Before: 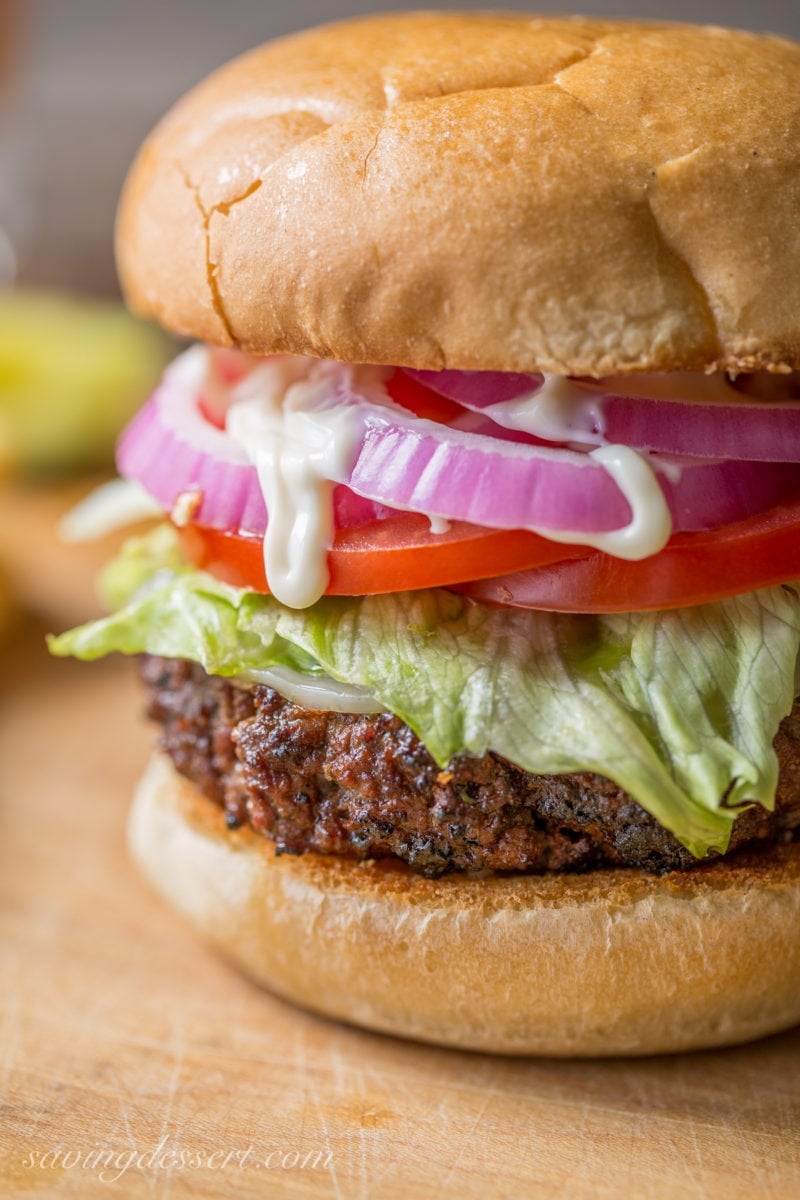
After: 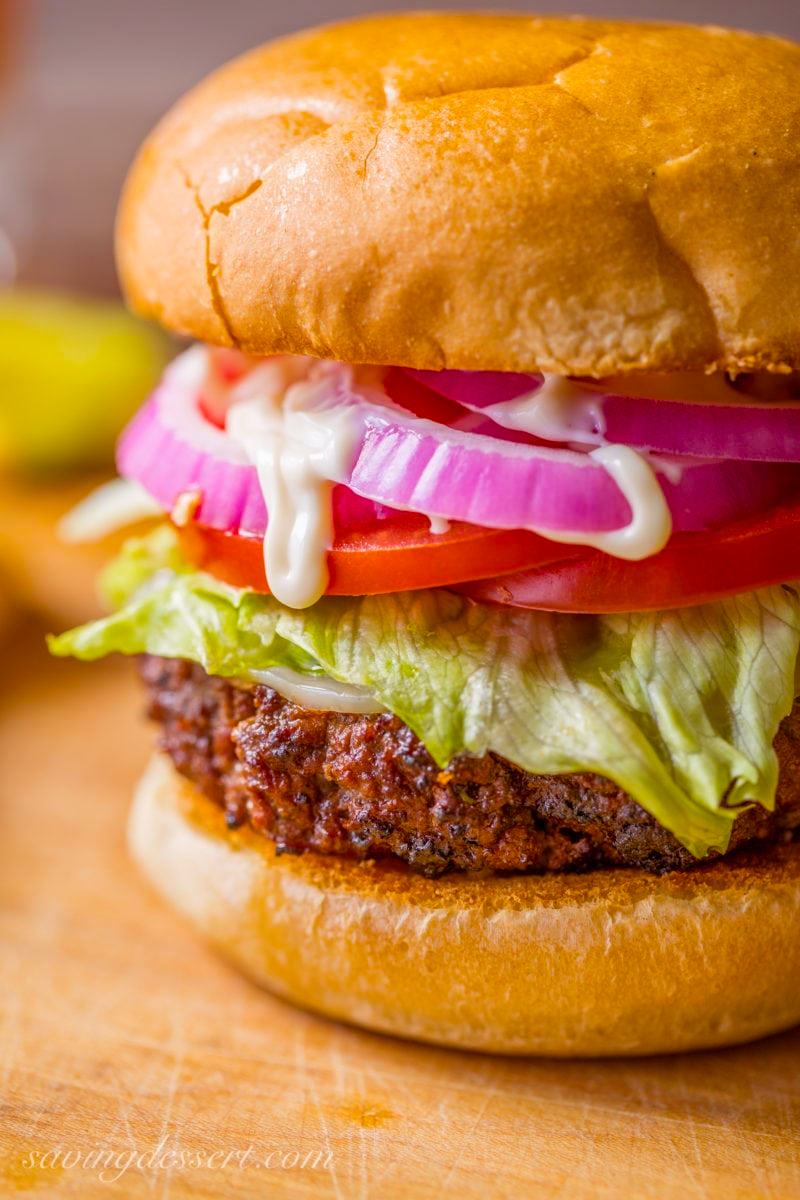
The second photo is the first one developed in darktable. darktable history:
rgb levels: mode RGB, independent channels, levels [[0, 0.474, 1], [0, 0.5, 1], [0, 0.5, 1]]
color balance rgb: perceptual saturation grading › global saturation 40%, global vibrance 15%
